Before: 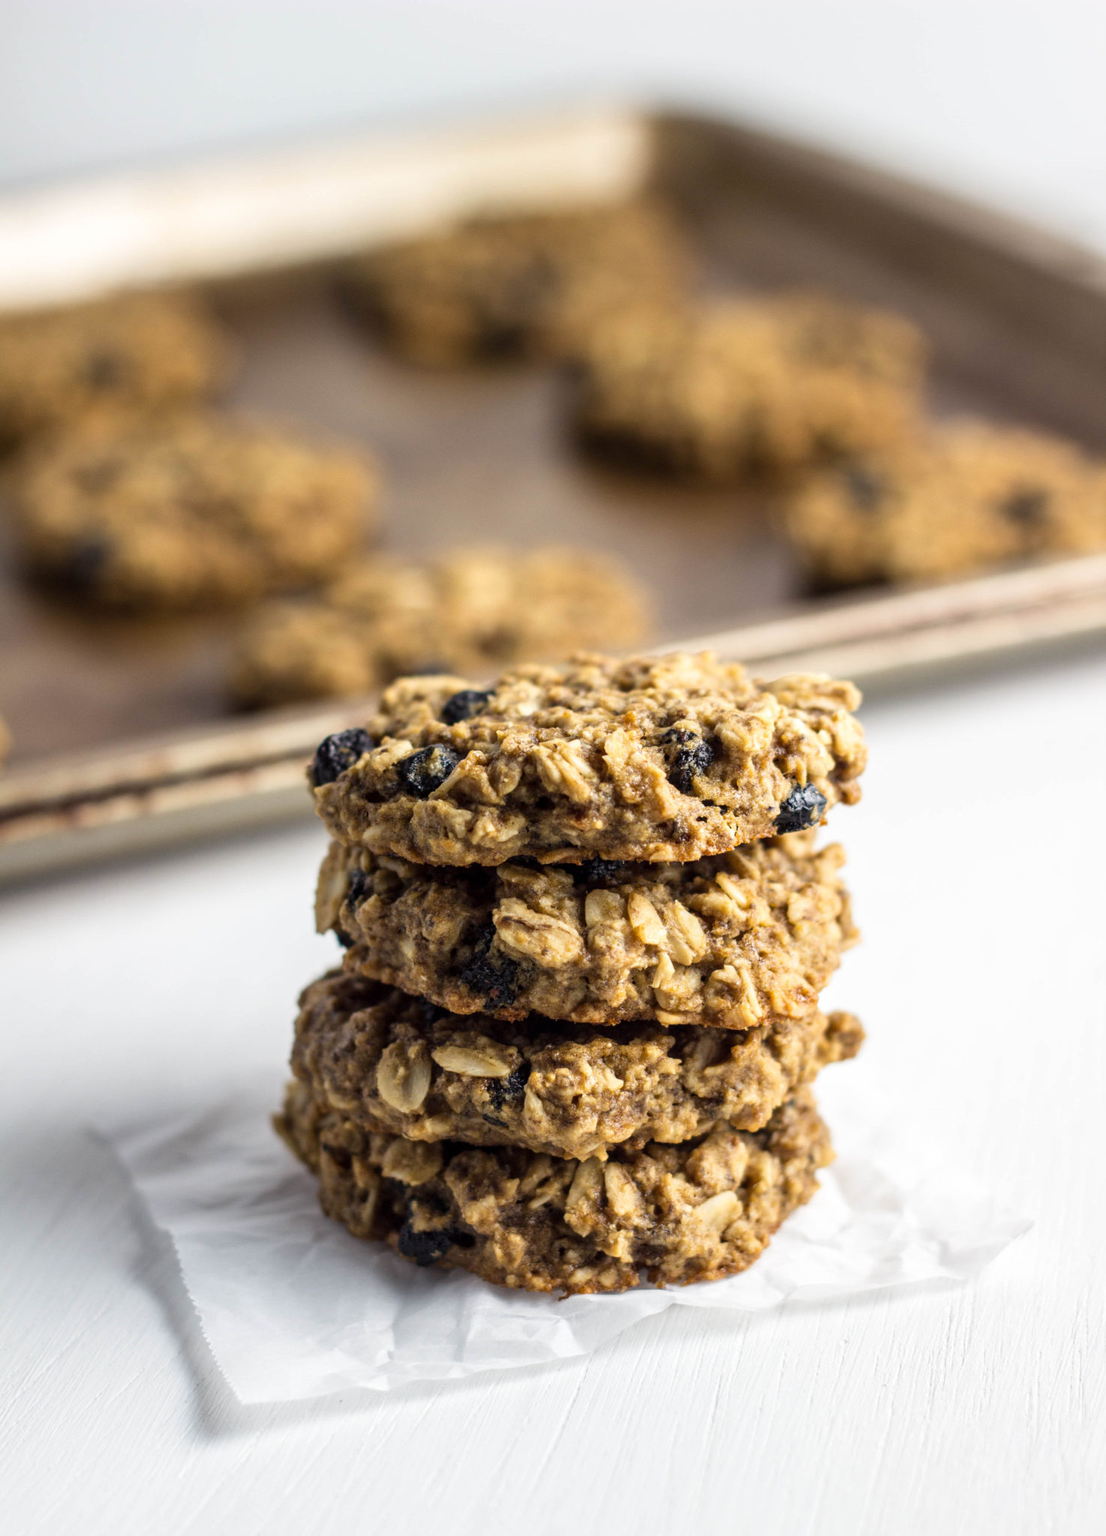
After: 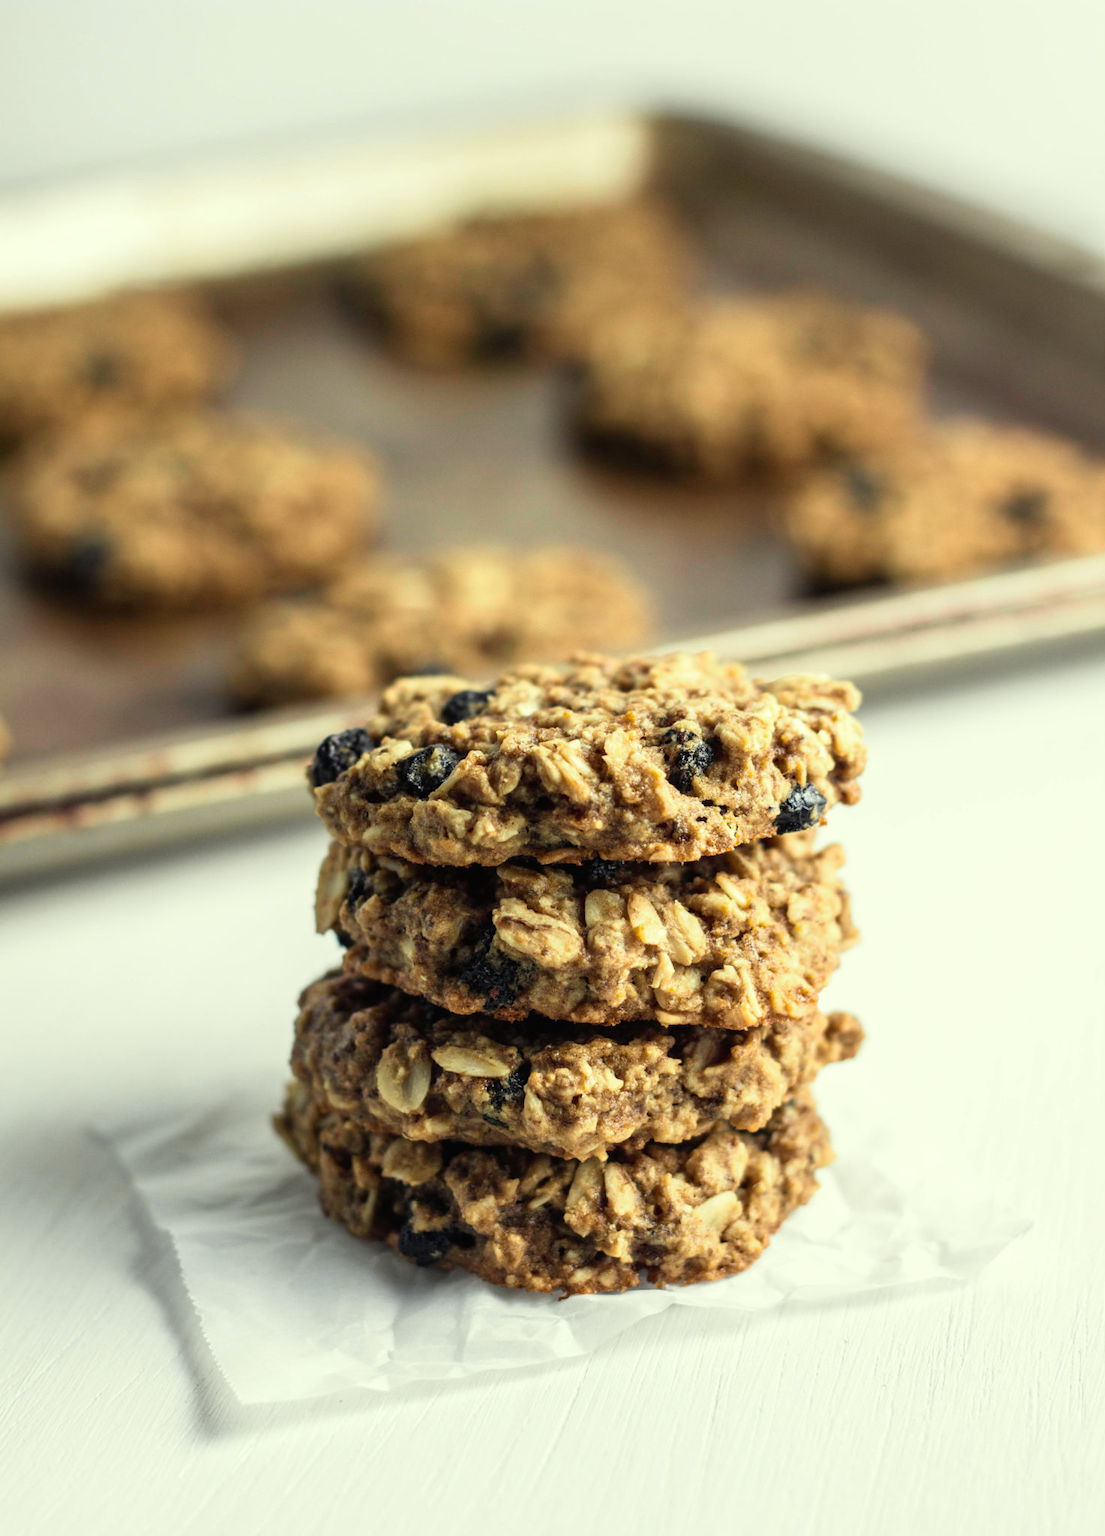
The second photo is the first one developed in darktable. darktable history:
tone curve: curves: ch0 [(0, 0.012) (0.056, 0.046) (0.218, 0.213) (0.606, 0.62) (0.82, 0.846) (1, 1)]; ch1 [(0, 0) (0.226, 0.261) (0.403, 0.437) (0.469, 0.472) (0.495, 0.499) (0.514, 0.504) (0.545, 0.555) (0.59, 0.598) (0.714, 0.733) (1, 1)]; ch2 [(0, 0) (0.269, 0.299) (0.459, 0.45) (0.498, 0.499) (0.523, 0.512) (0.568, 0.558) (0.634, 0.617) (0.702, 0.662) (0.781, 0.775) (1, 1)], color space Lab, independent channels, preserve colors none
color correction: highlights a* -5.94, highlights b* 11.19
